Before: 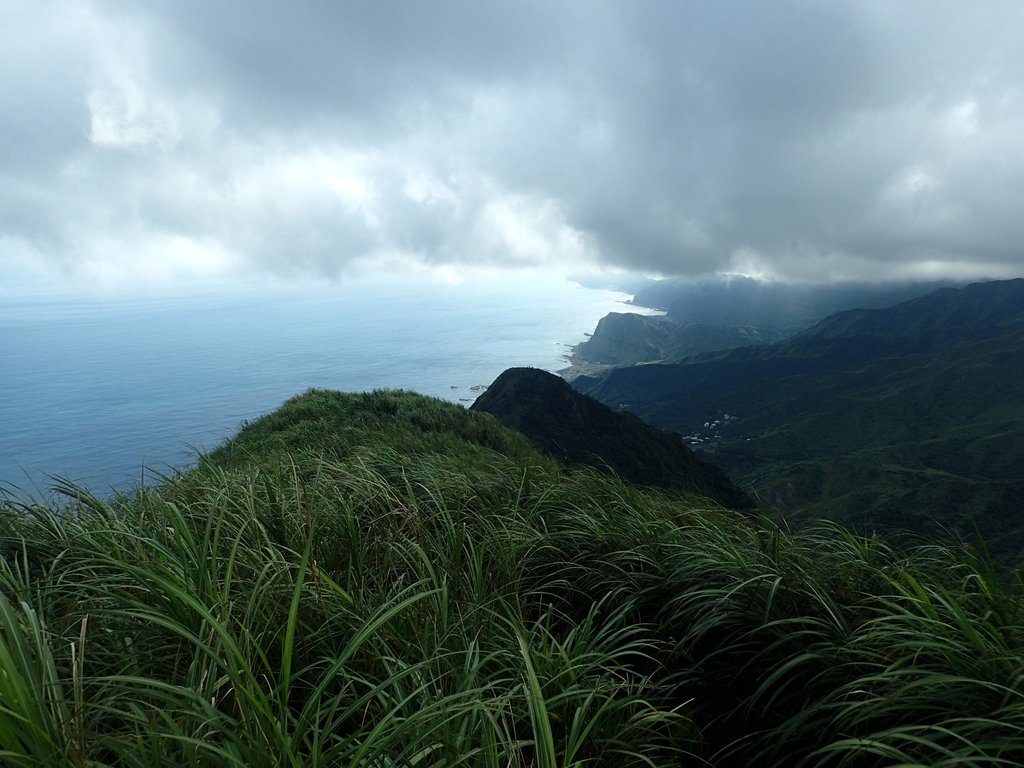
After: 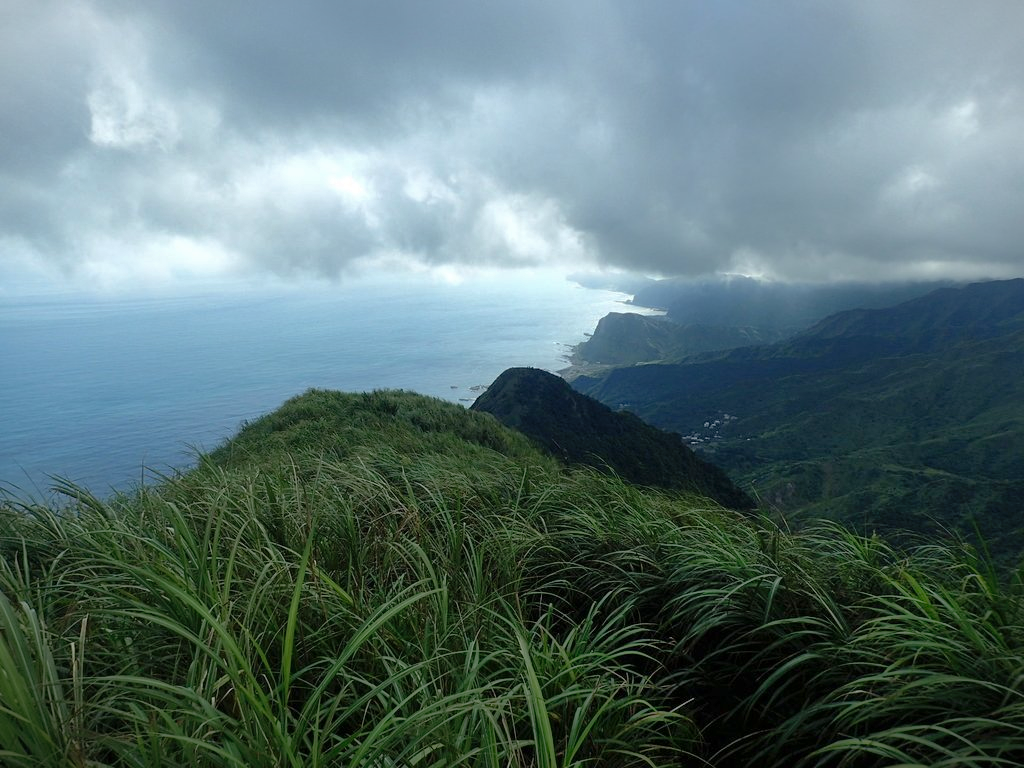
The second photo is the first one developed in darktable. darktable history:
shadows and highlights: on, module defaults
vignetting: fall-off start 99.81%, fall-off radius 70.82%, width/height ratio 1.177
